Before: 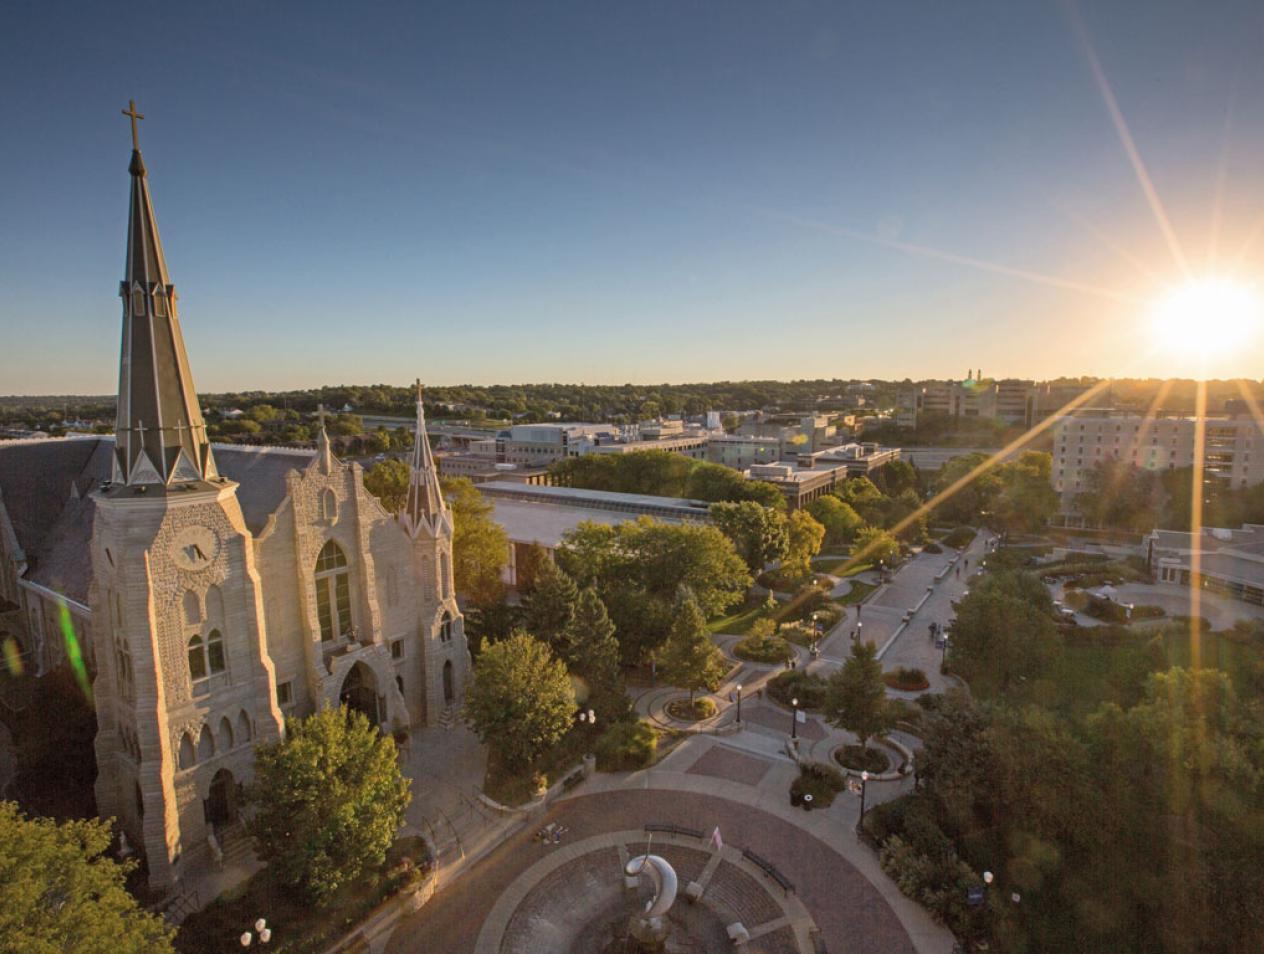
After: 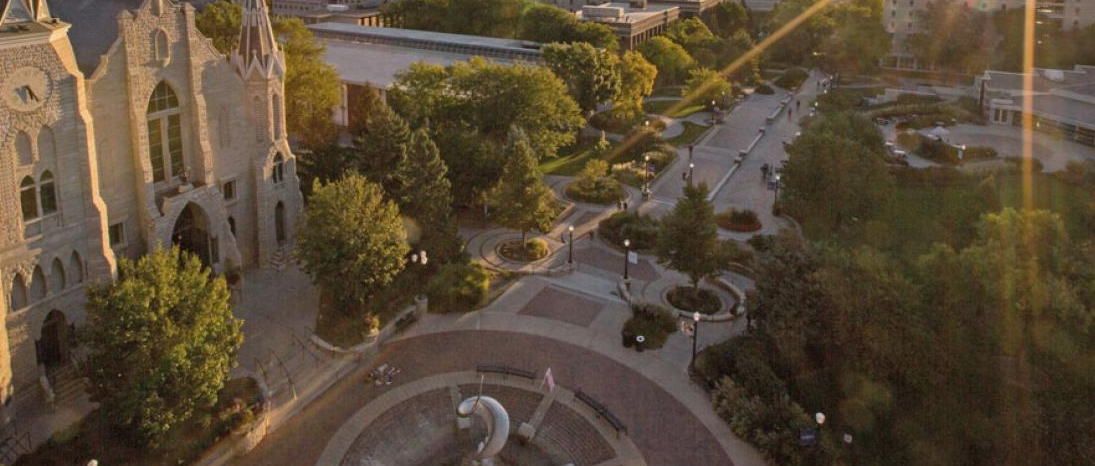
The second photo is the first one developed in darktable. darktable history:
crop and rotate: left 13.306%, top 48.129%, bottom 2.928%
exposure: exposure -0.04 EV, compensate highlight preservation false
